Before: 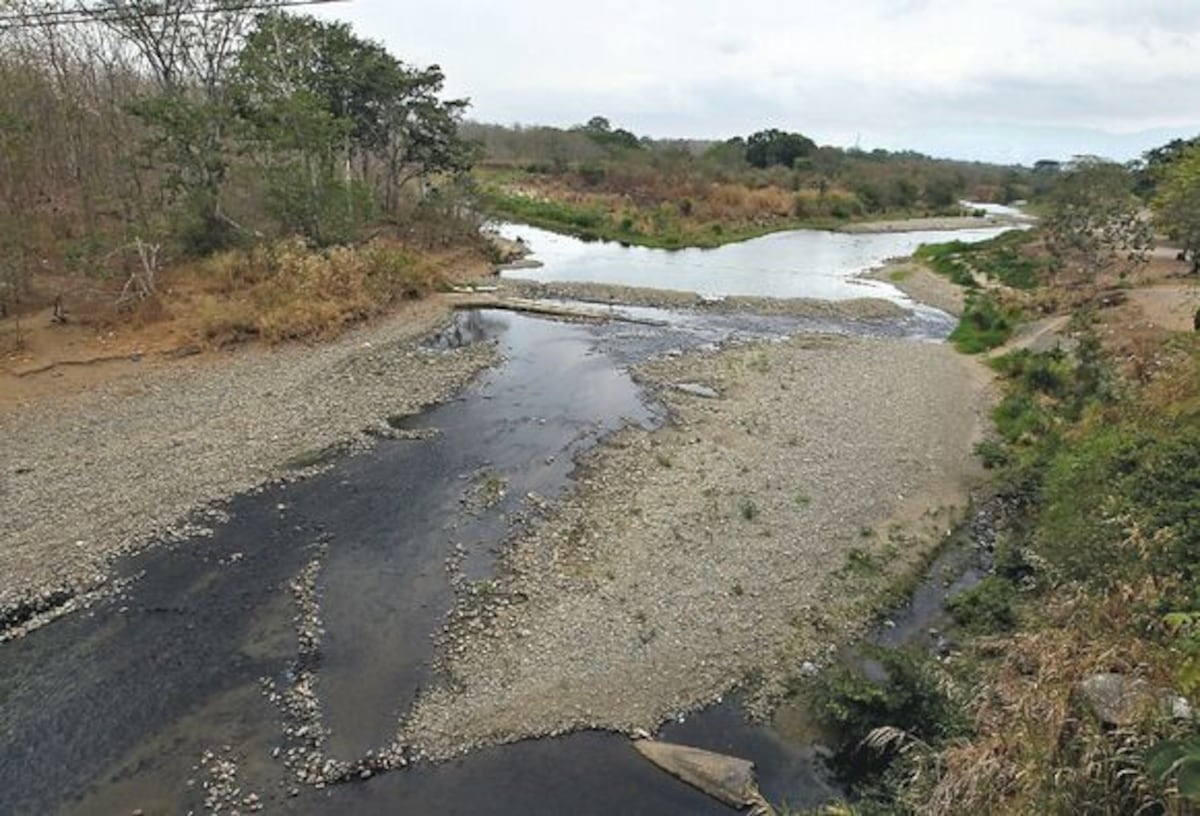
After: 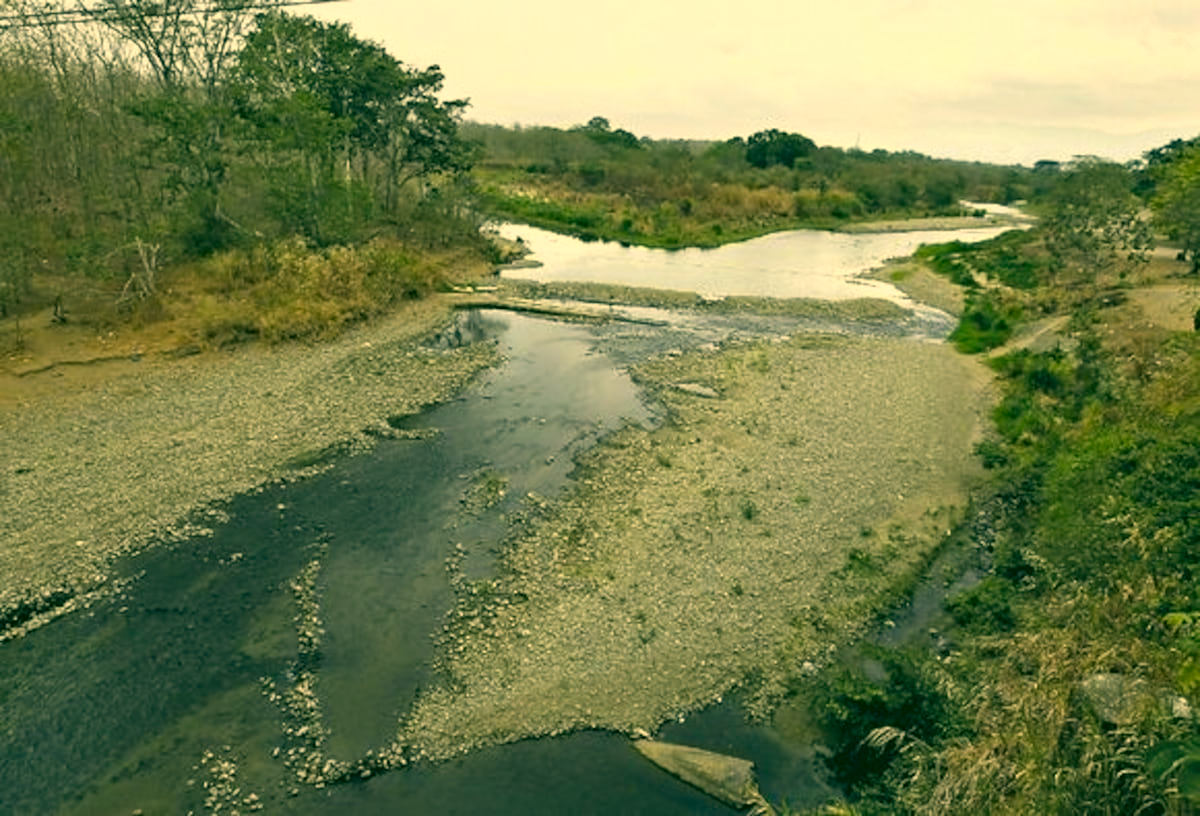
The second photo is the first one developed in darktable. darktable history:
color correction: highlights a* 5.62, highlights b* 33.57, shadows a* -25.86, shadows b* 4.02
rgb curve: curves: ch0 [(0, 0) (0.078, 0.051) (0.929, 0.956) (1, 1)], compensate middle gray true
